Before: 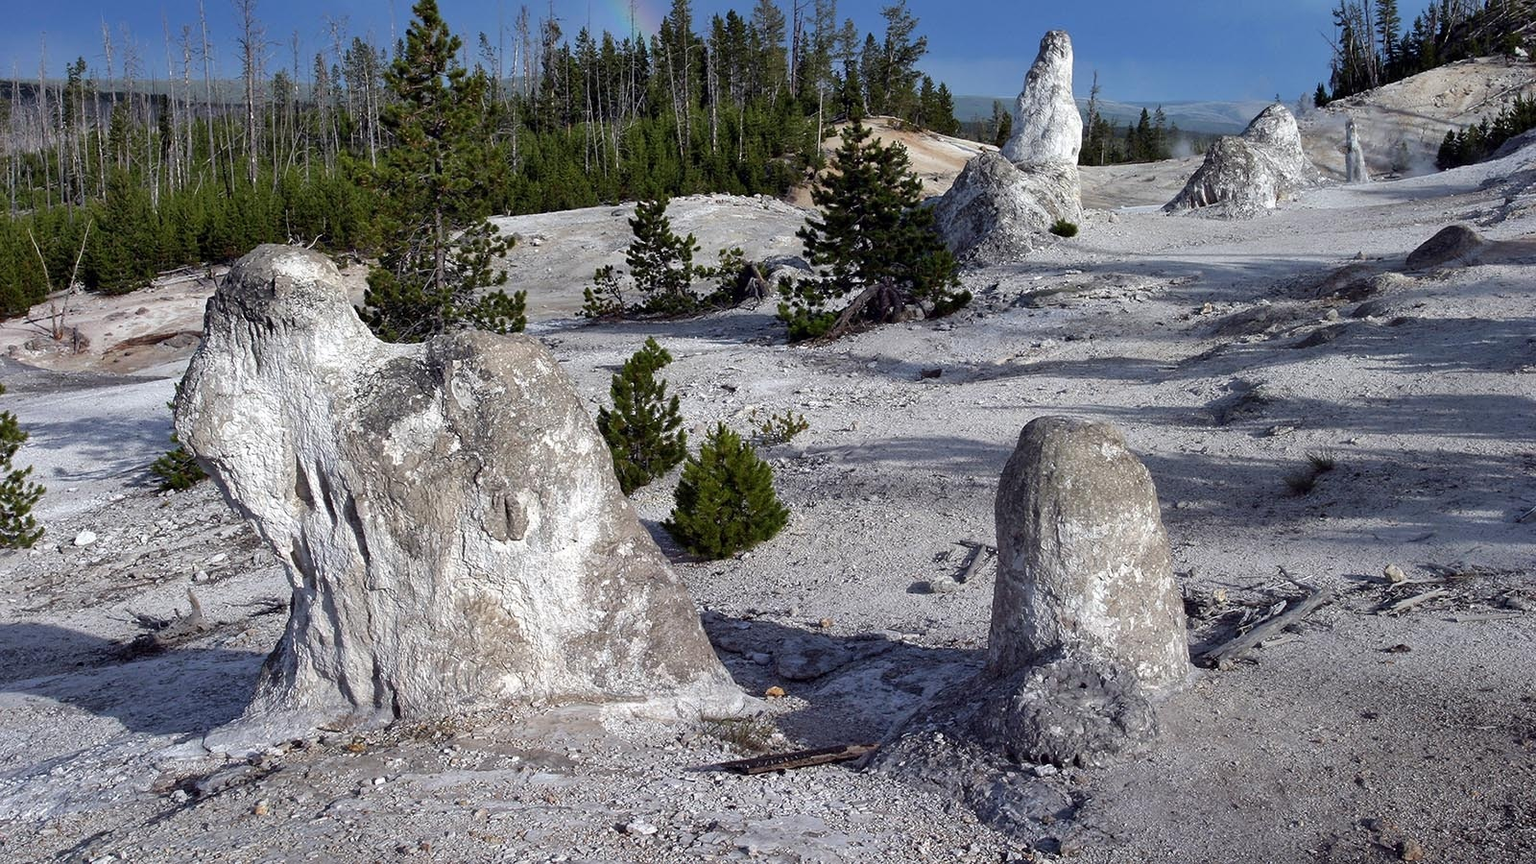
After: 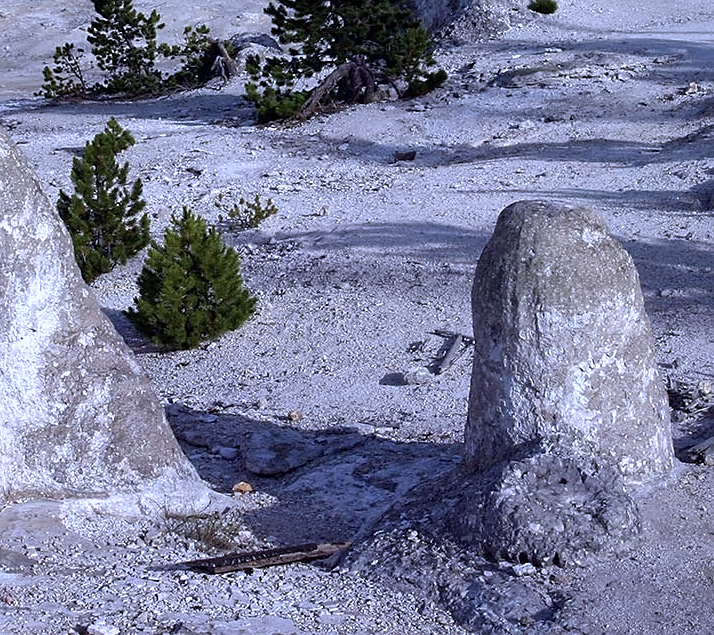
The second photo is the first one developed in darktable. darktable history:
crop: left 35.323%, top 25.943%, right 20.018%, bottom 3.427%
color calibration: illuminant as shot in camera, x 0.379, y 0.395, temperature 4141.12 K
sharpen: radius 1.508, amount 0.411, threshold 1.643
